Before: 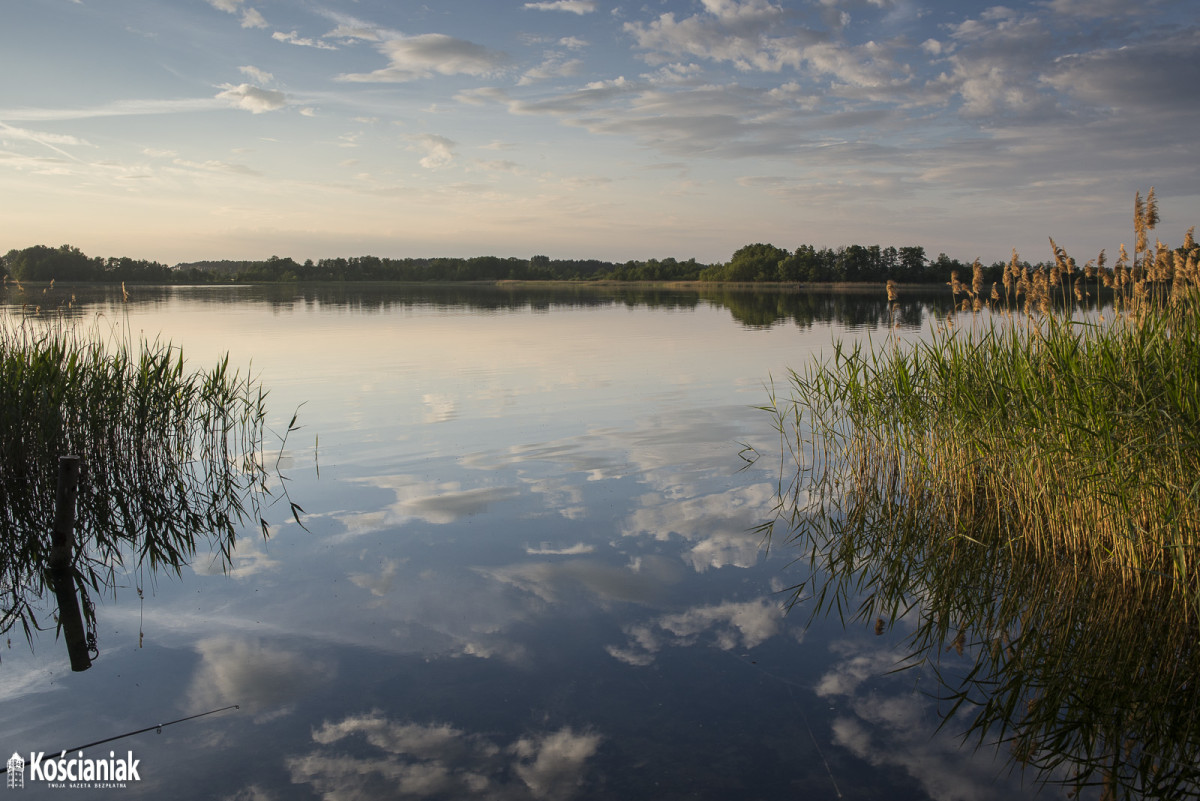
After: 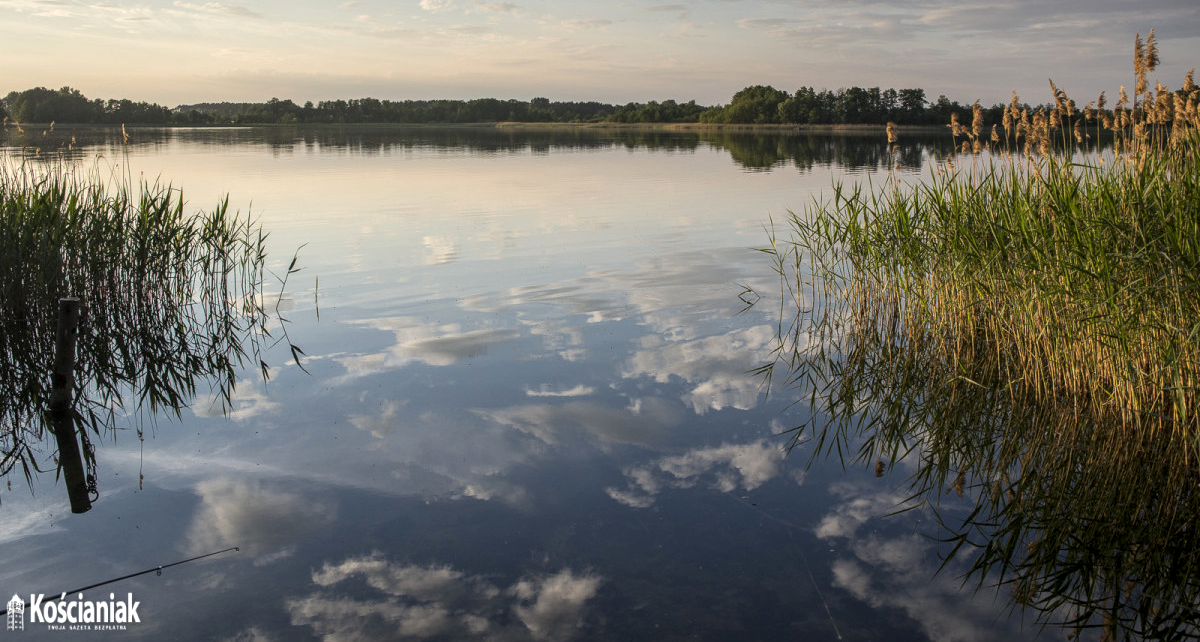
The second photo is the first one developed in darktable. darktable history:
exposure: exposure 0.196 EV, compensate highlight preservation false
crop and rotate: top 19.821%
local contrast: on, module defaults
